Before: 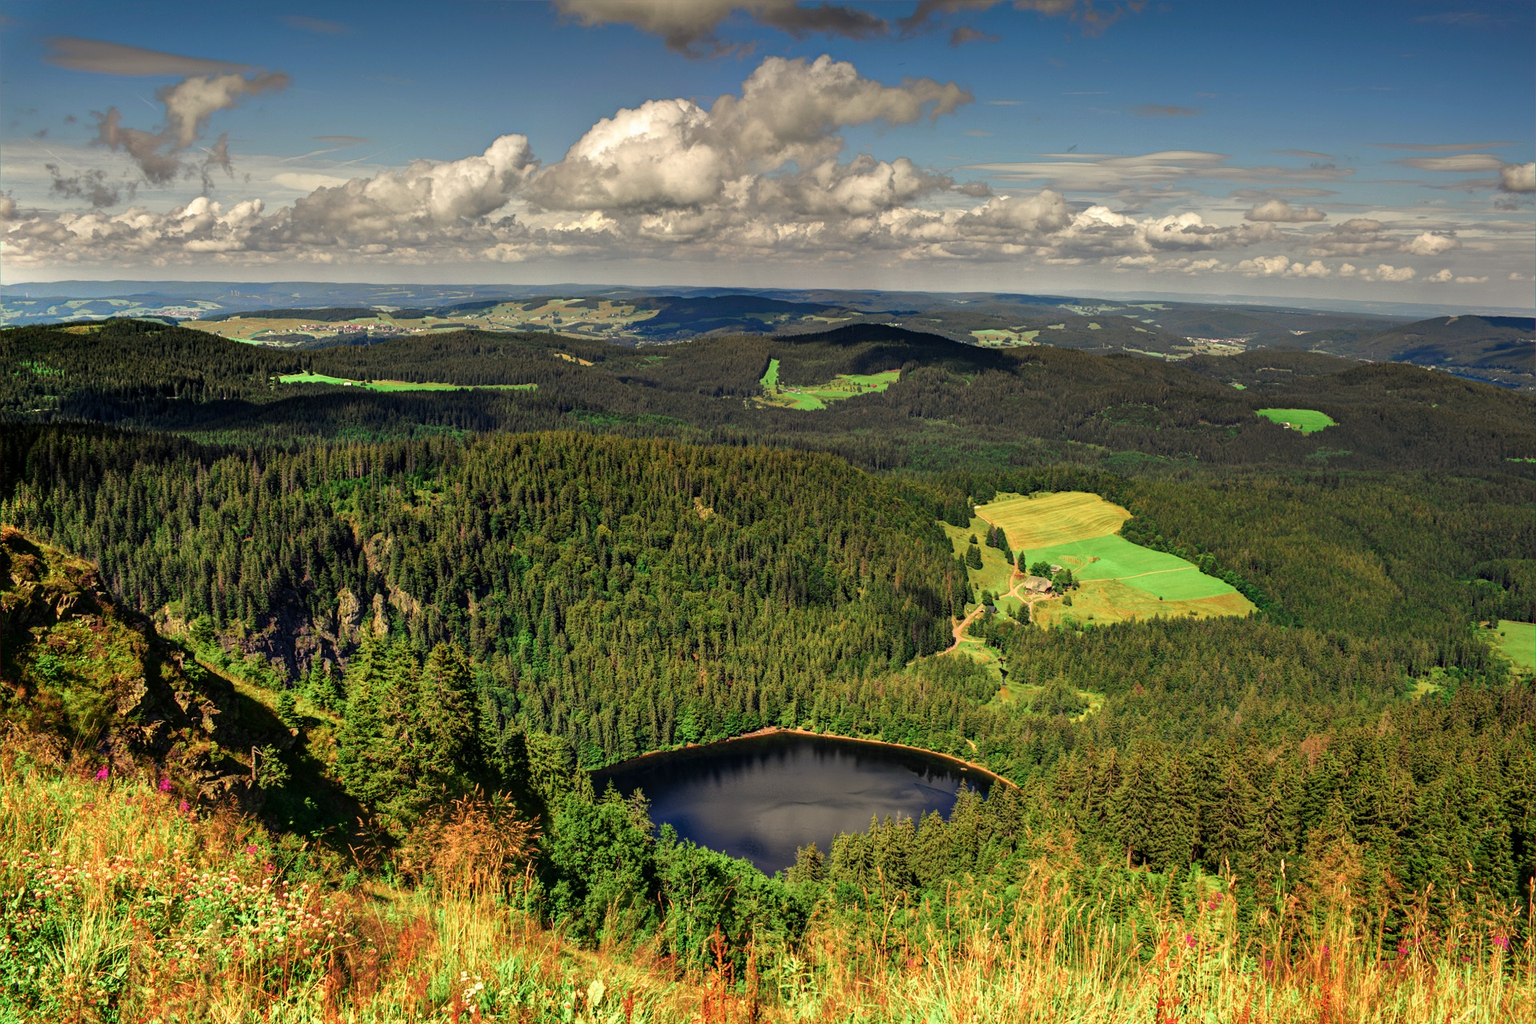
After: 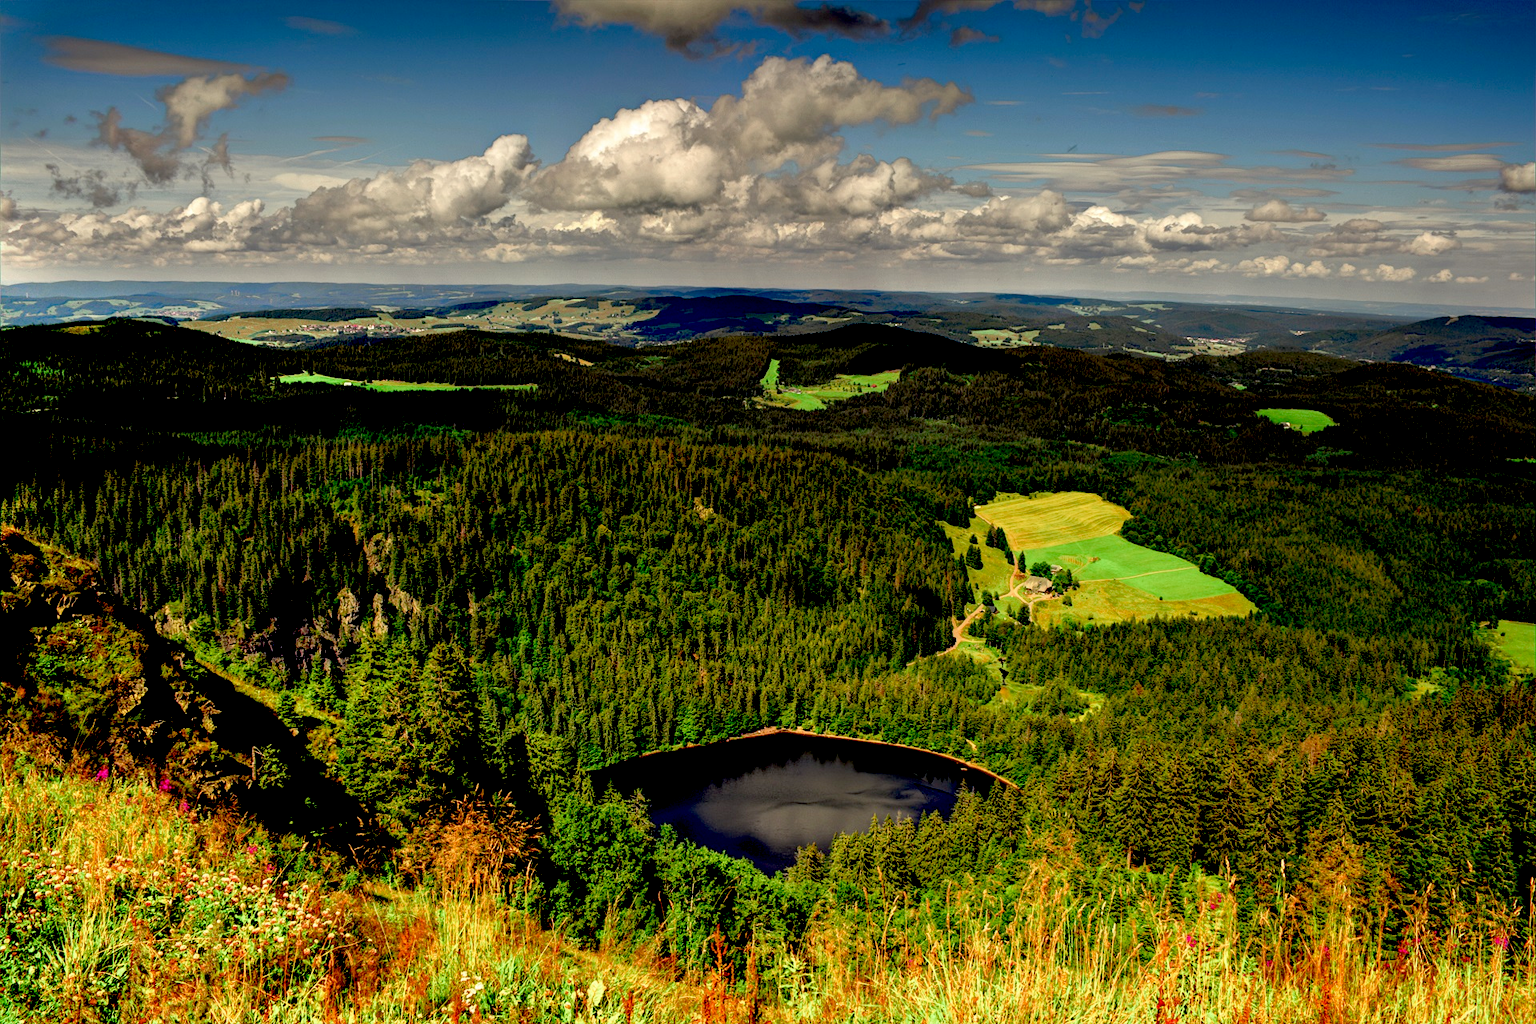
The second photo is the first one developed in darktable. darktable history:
exposure: black level correction 0.048, exposure 0.012 EV, compensate exposure bias true, compensate highlight preservation false
